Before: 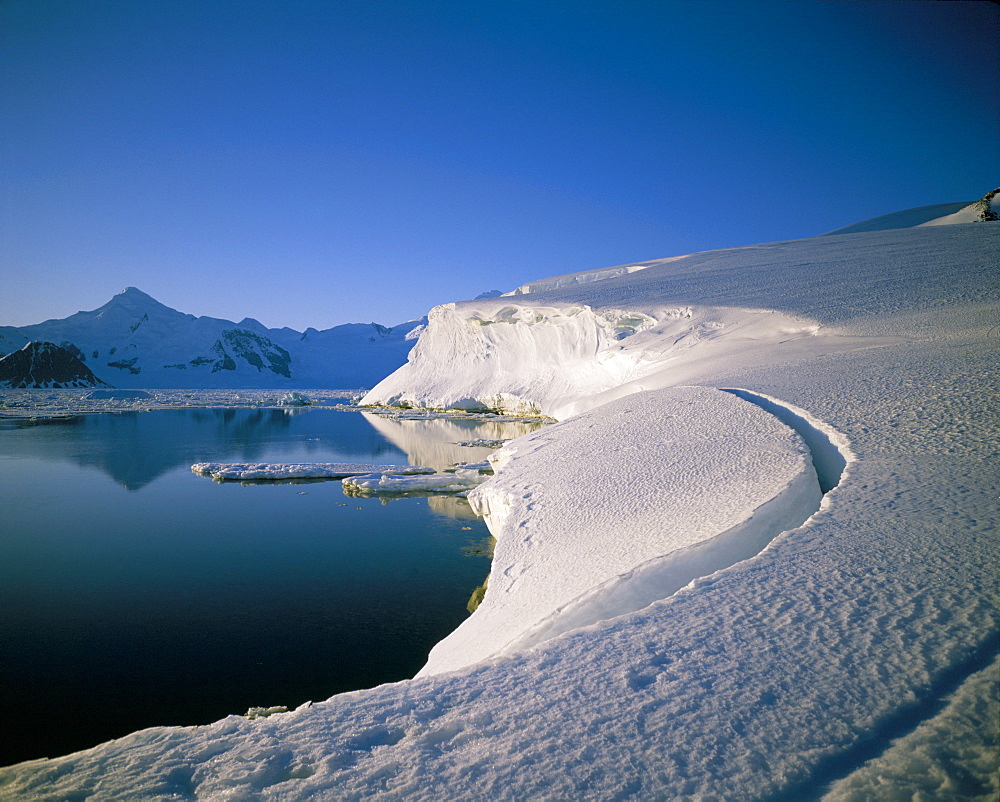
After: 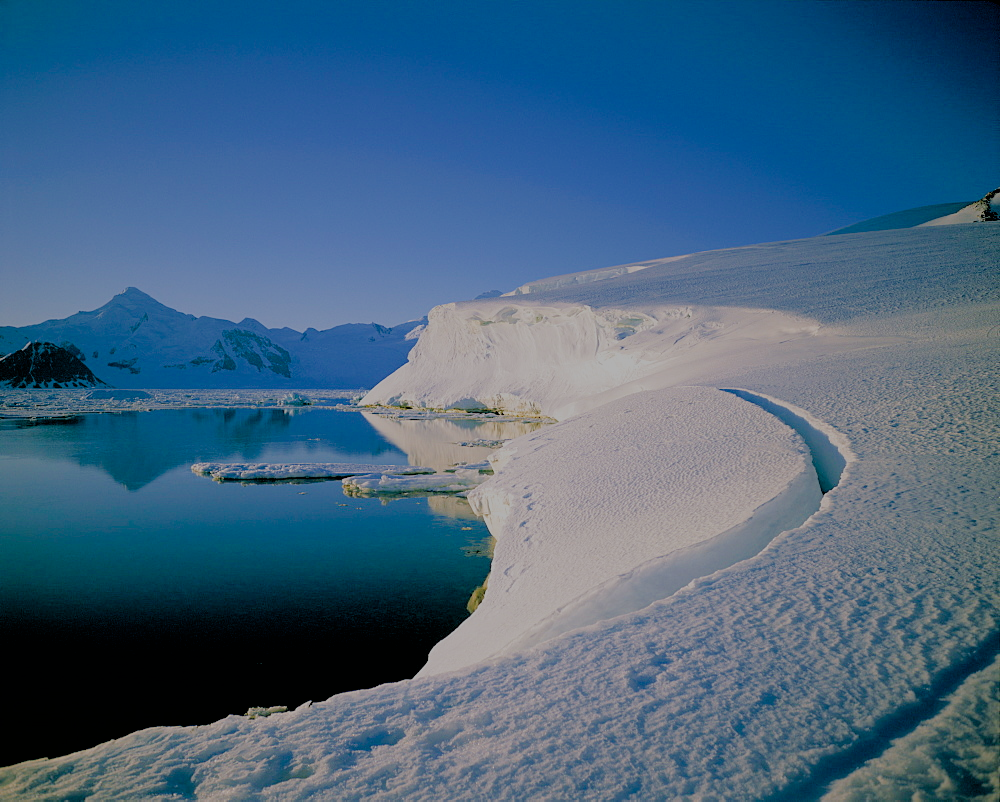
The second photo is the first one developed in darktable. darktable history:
filmic rgb: black relative exposure -4.45 EV, white relative exposure 6.6 EV, hardness 1.9, contrast 0.517, iterations of high-quality reconstruction 0
